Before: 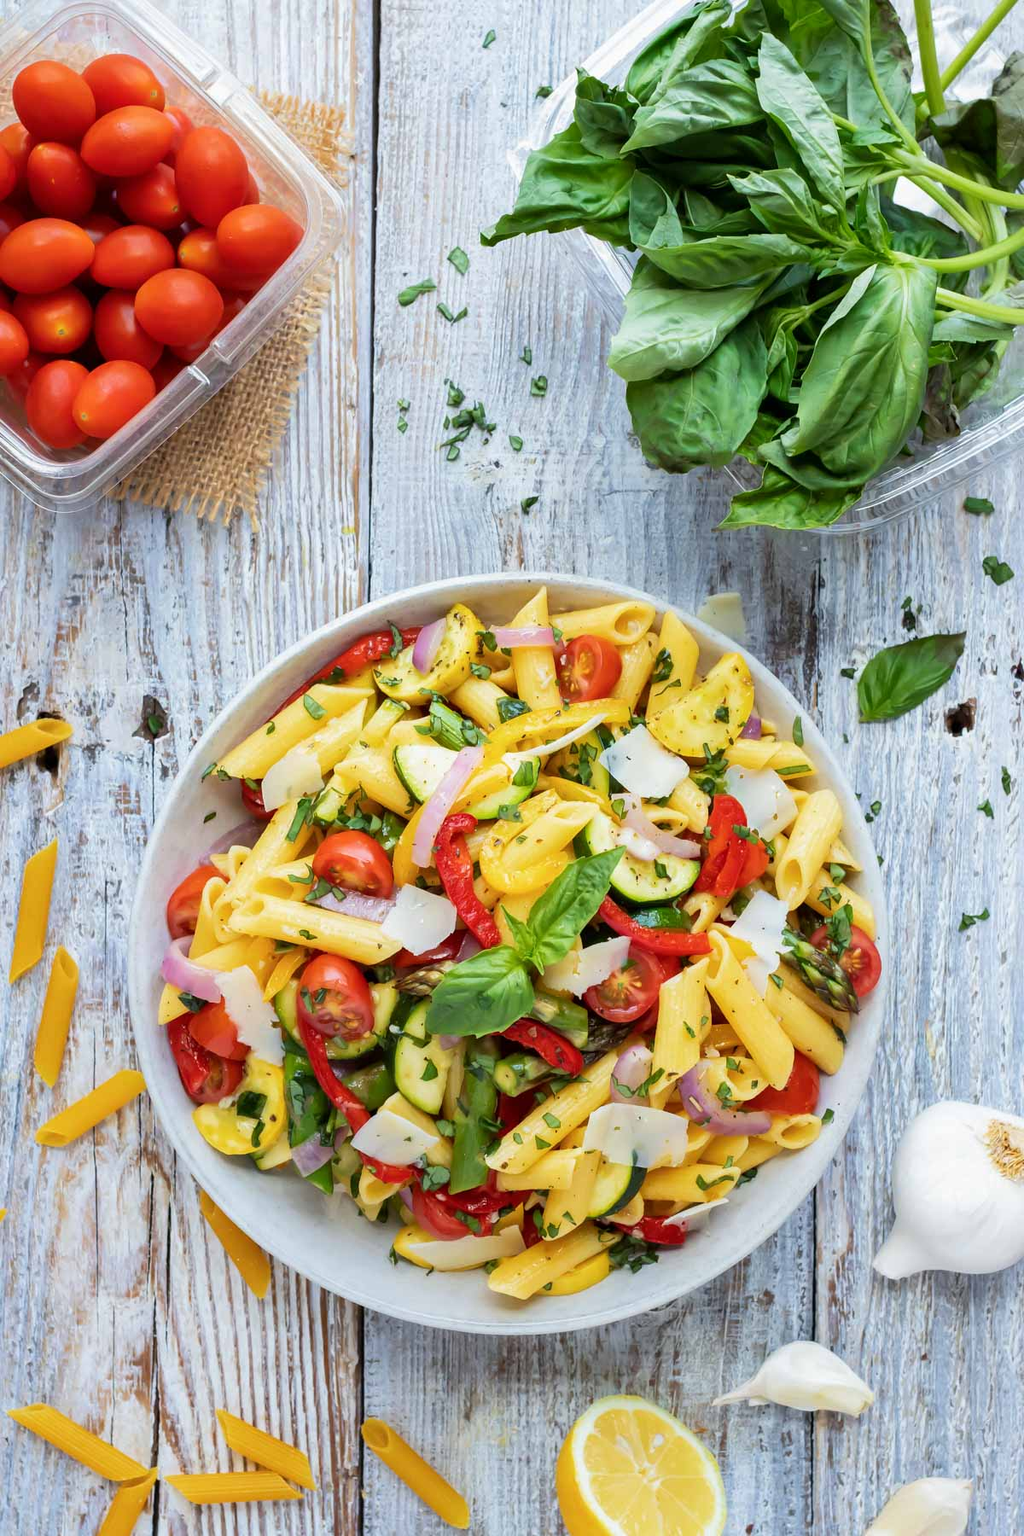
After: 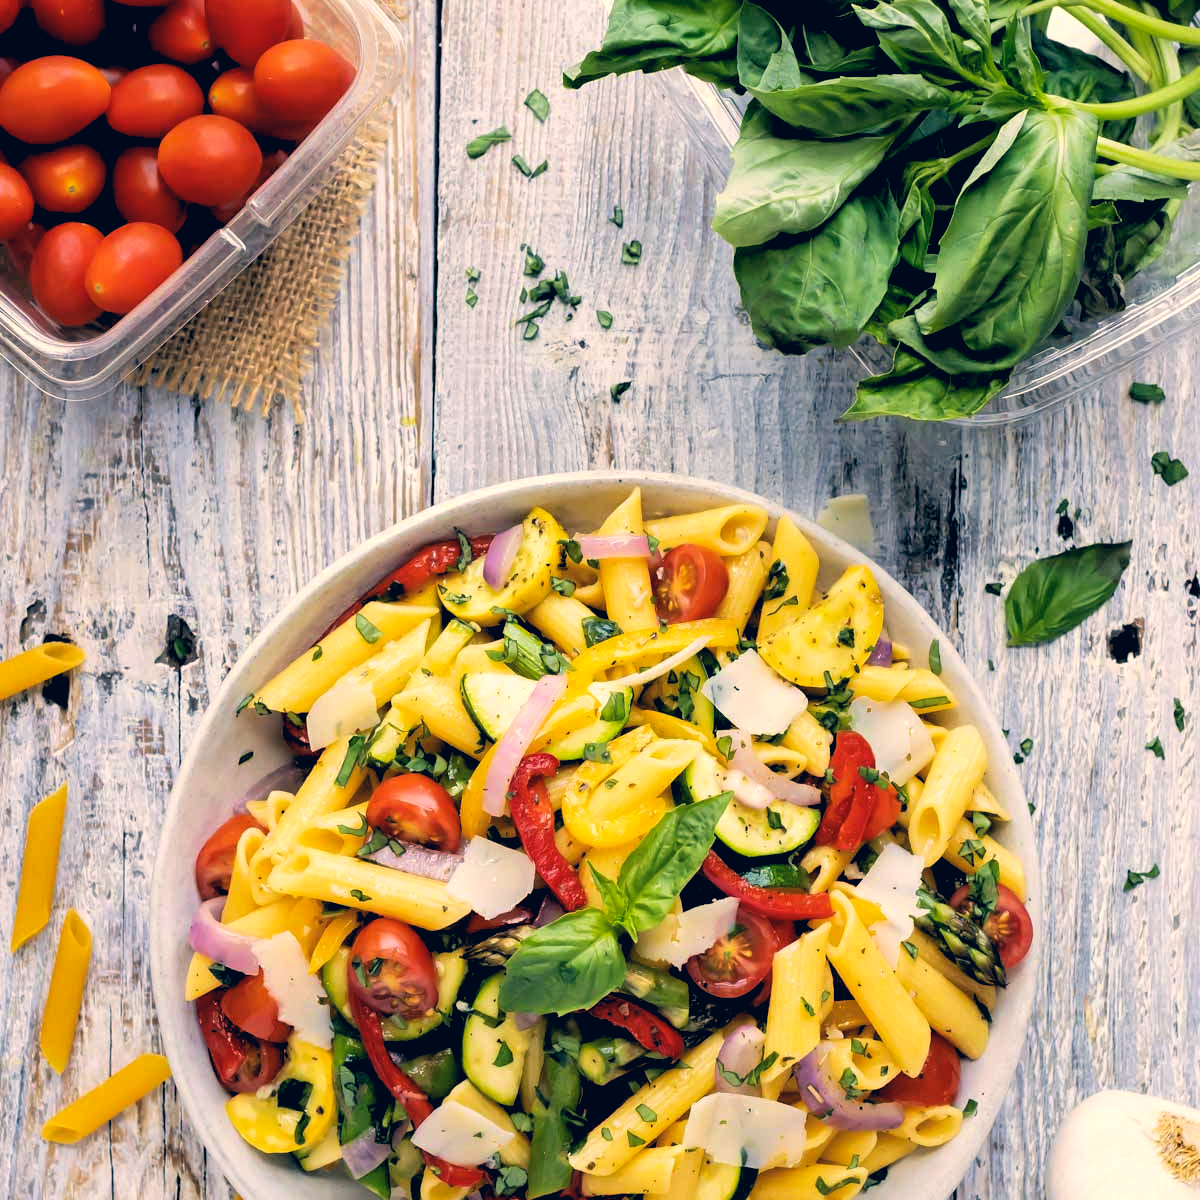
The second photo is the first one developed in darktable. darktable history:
color correction: highlights a* 10.32, highlights b* 14.66, shadows a* -9.59, shadows b* -15.02
rgb levels: levels [[0.034, 0.472, 0.904], [0, 0.5, 1], [0, 0.5, 1]]
crop: top 11.166%, bottom 22.168%
white balance: red 1.009, blue 0.985
